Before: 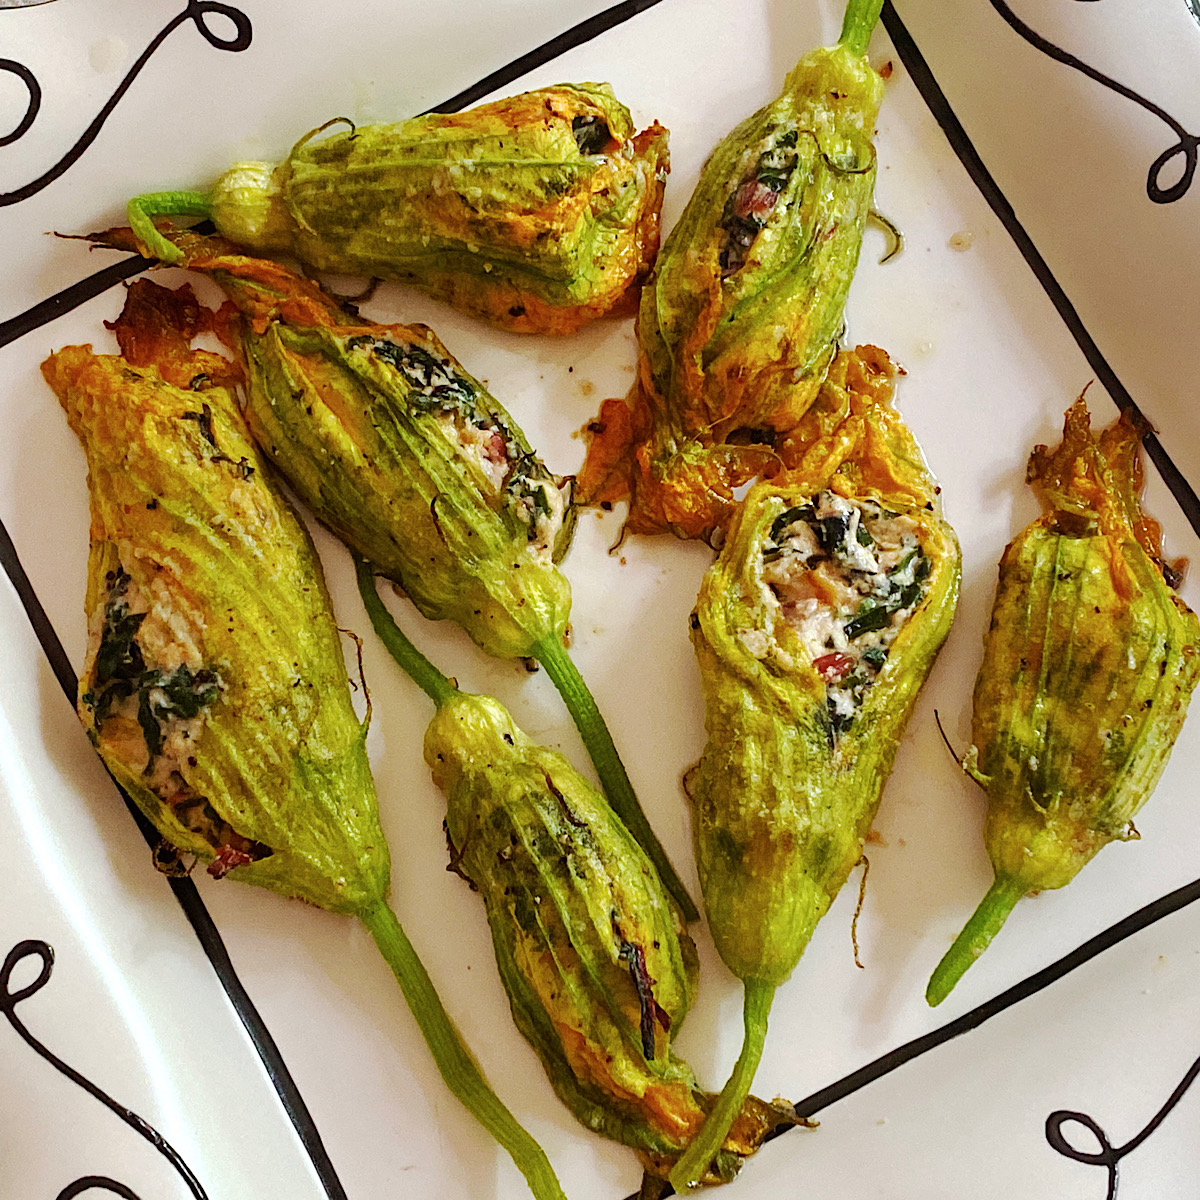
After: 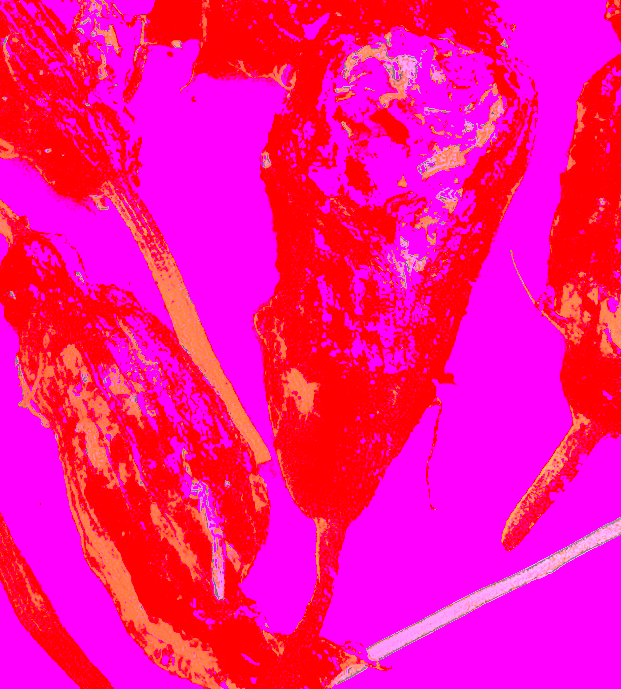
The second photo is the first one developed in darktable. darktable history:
crop: left 34.479%, top 38.822%, right 13.718%, bottom 5.172%
white balance: red 8, blue 8
contrast brightness saturation: contrast 0.07, brightness 0.08, saturation 0.18
exposure: black level correction -0.001, exposure 0.08 EV, compensate highlight preservation false
rotate and perspective: lens shift (horizontal) -0.055, automatic cropping off
local contrast: on, module defaults
